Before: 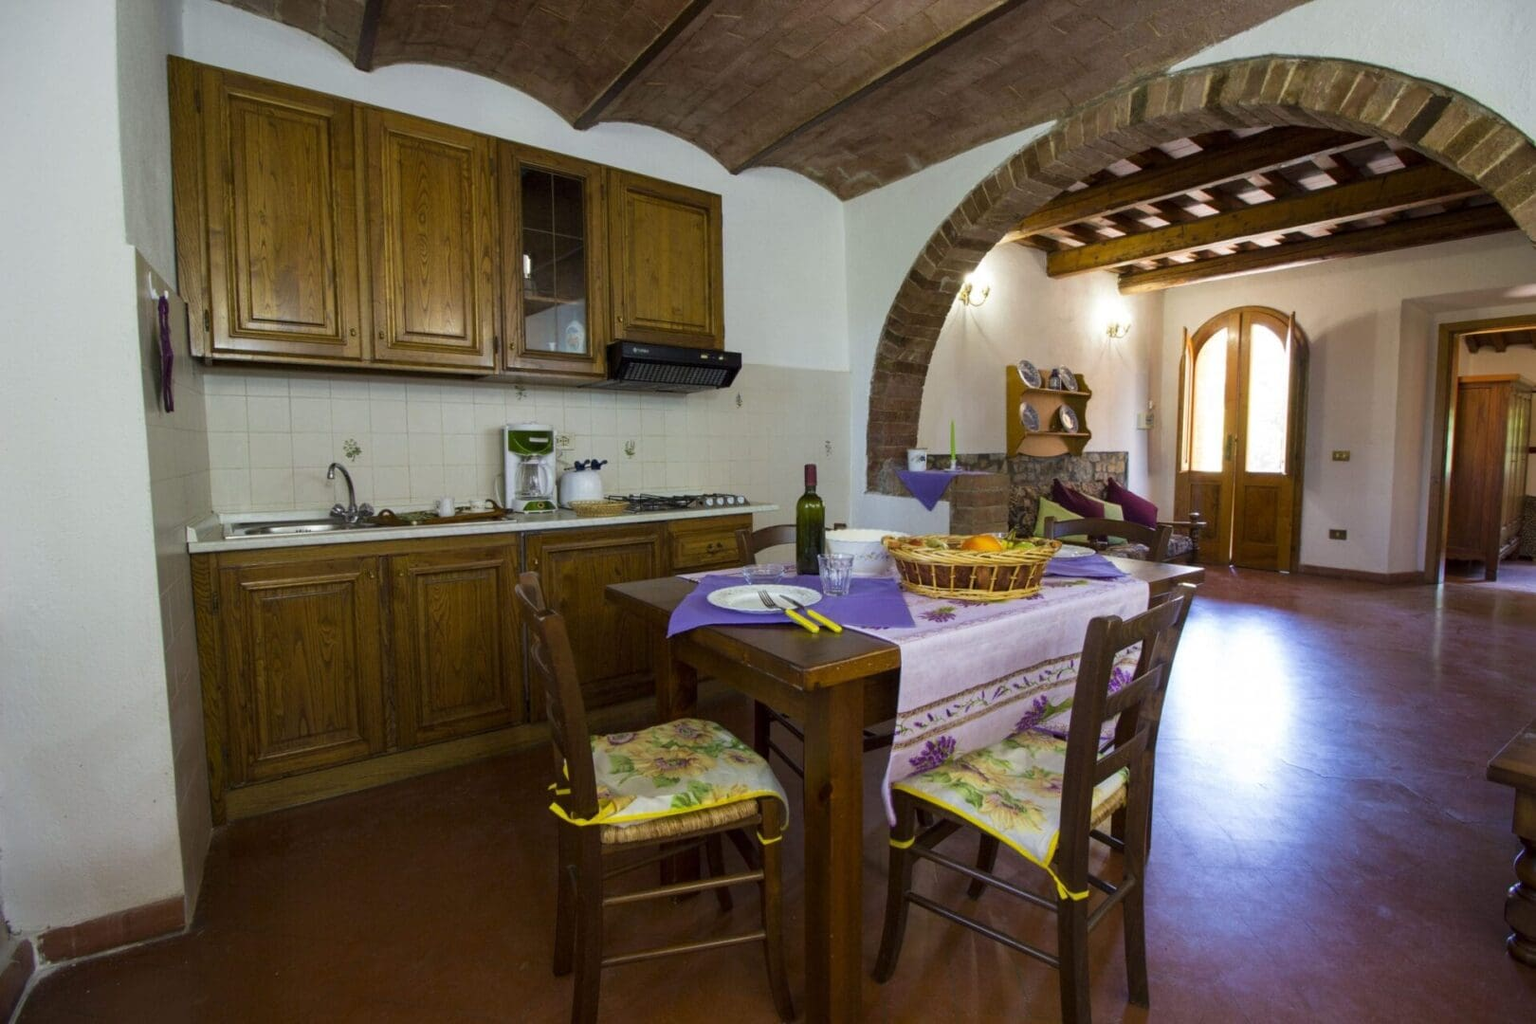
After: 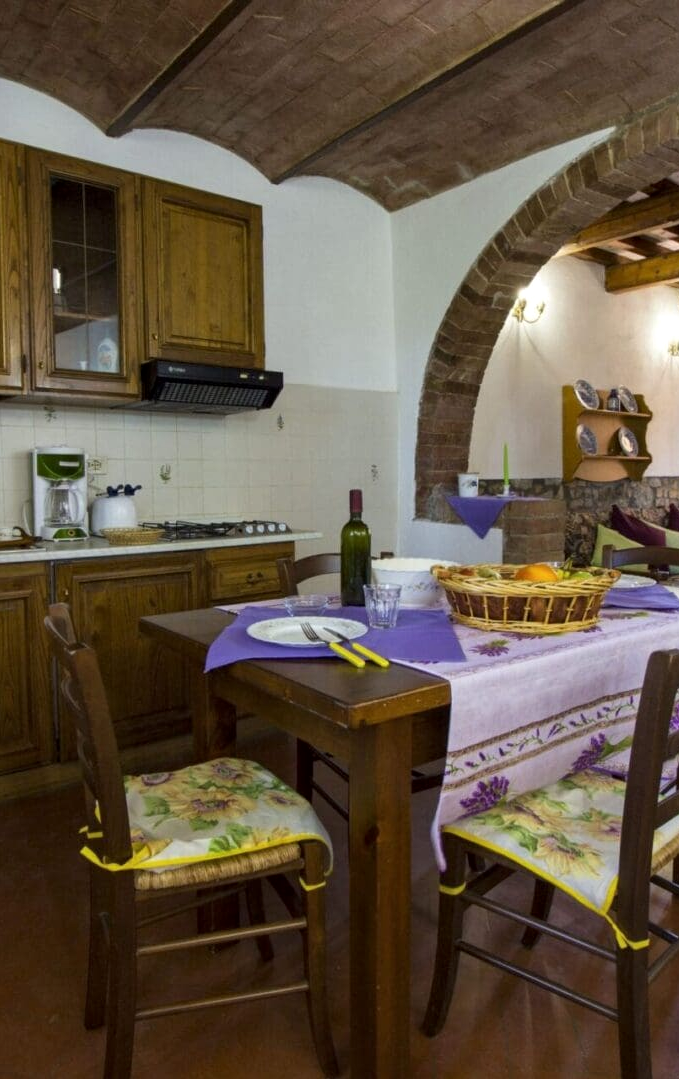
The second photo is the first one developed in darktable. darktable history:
exposure: exposure 0.024 EV, compensate highlight preservation false
crop: left 30.806%, right 27.246%
local contrast: mode bilateral grid, contrast 29, coarseness 17, detail 115%, midtone range 0.2
